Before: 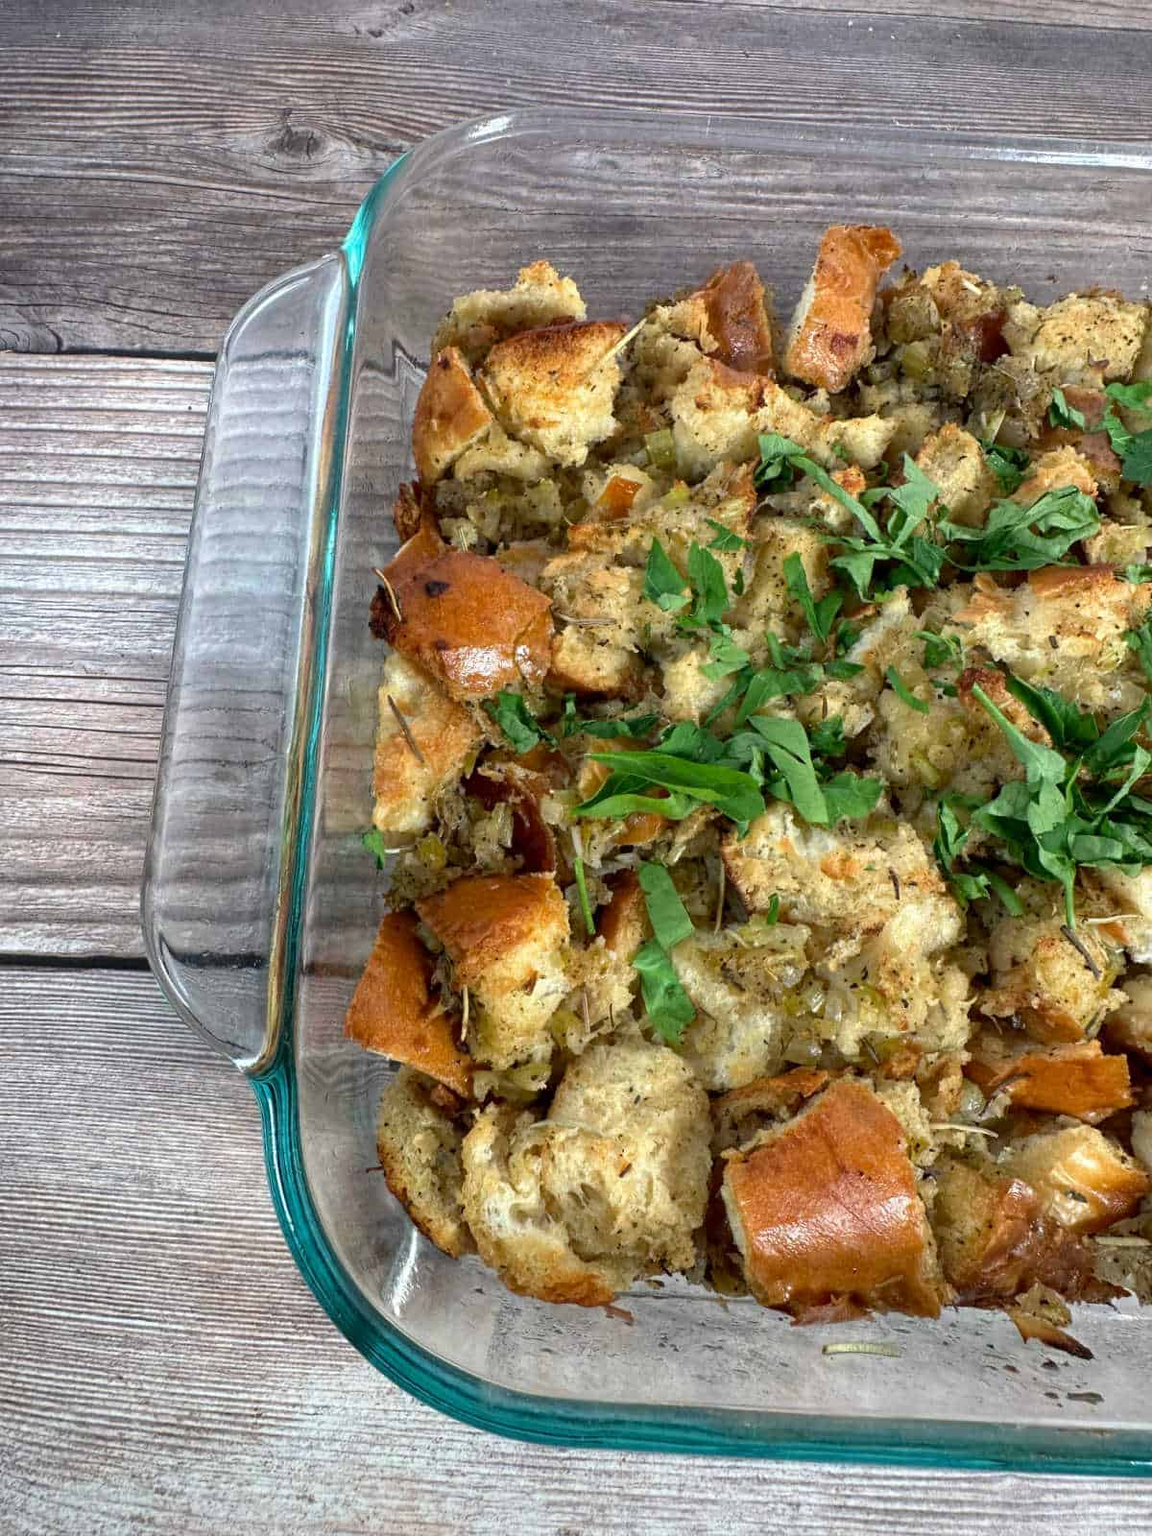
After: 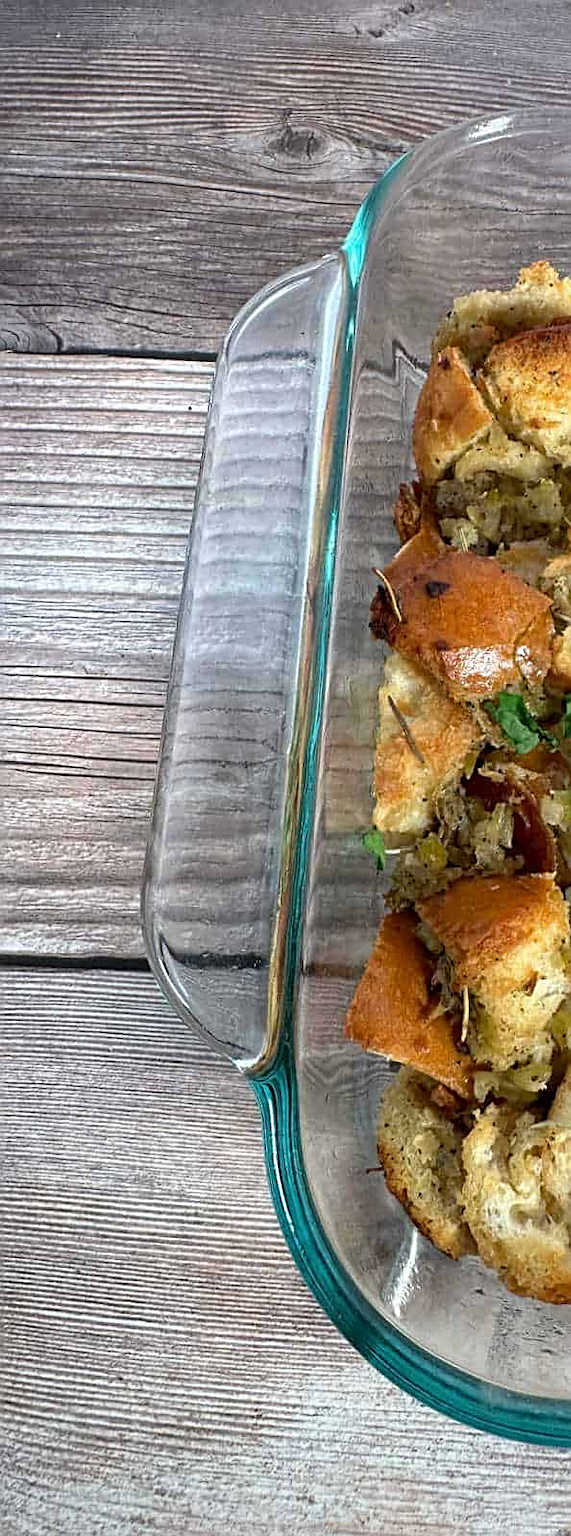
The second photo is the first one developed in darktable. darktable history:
sharpen: on, module defaults
crop and rotate: left 0.045%, top 0%, right 50.305%
